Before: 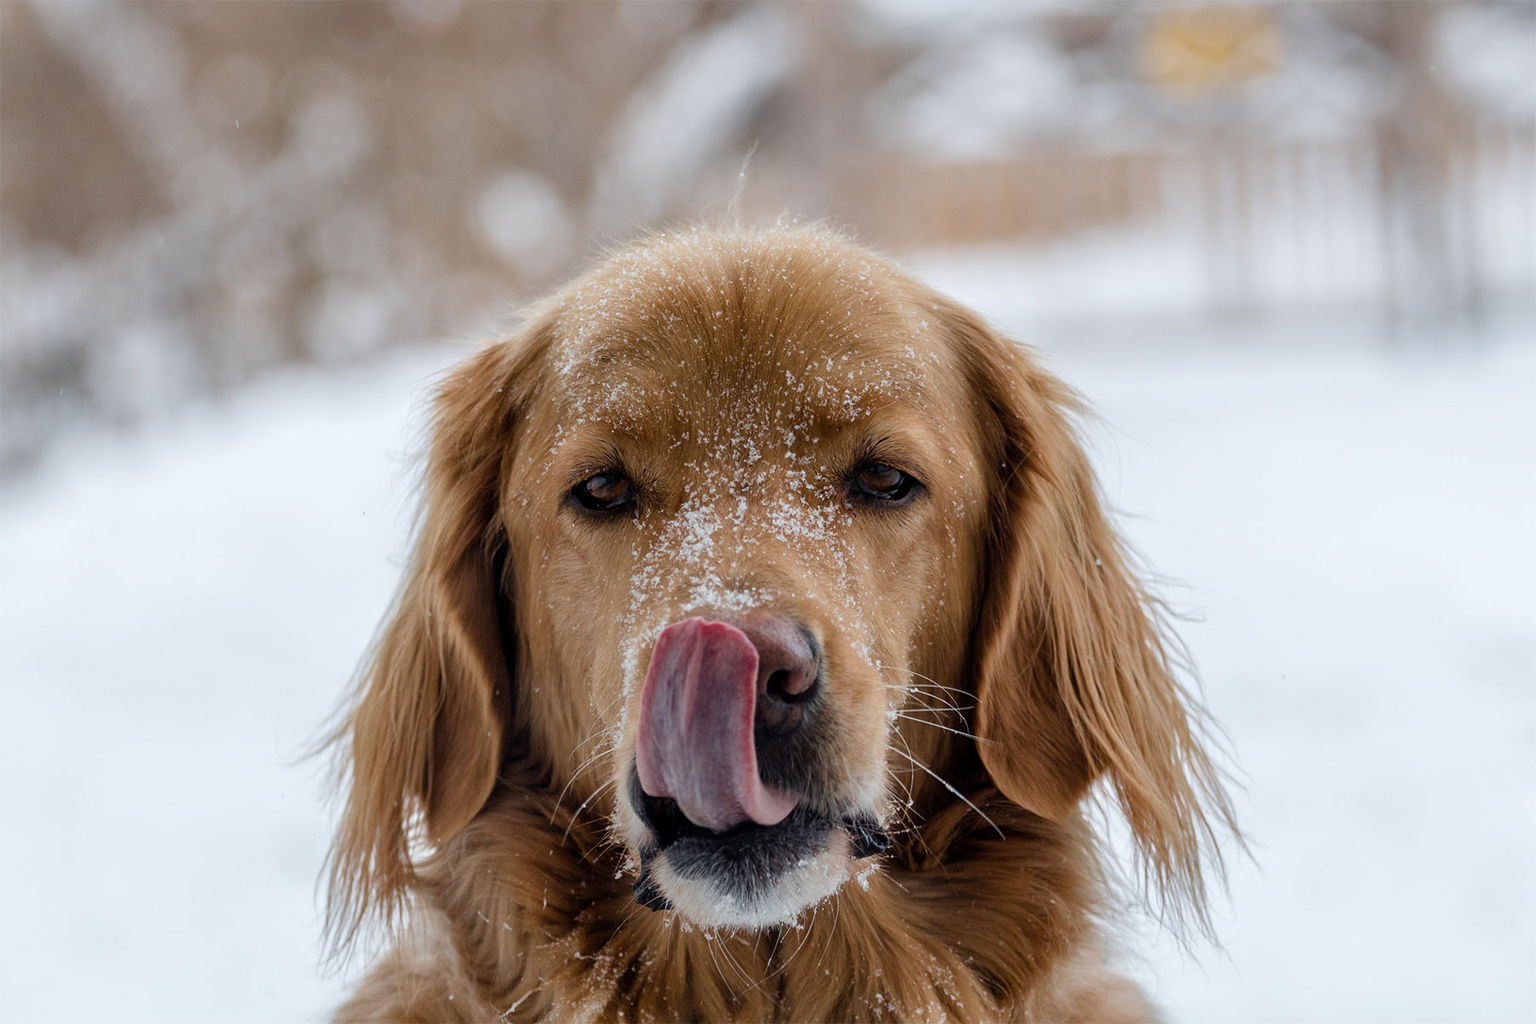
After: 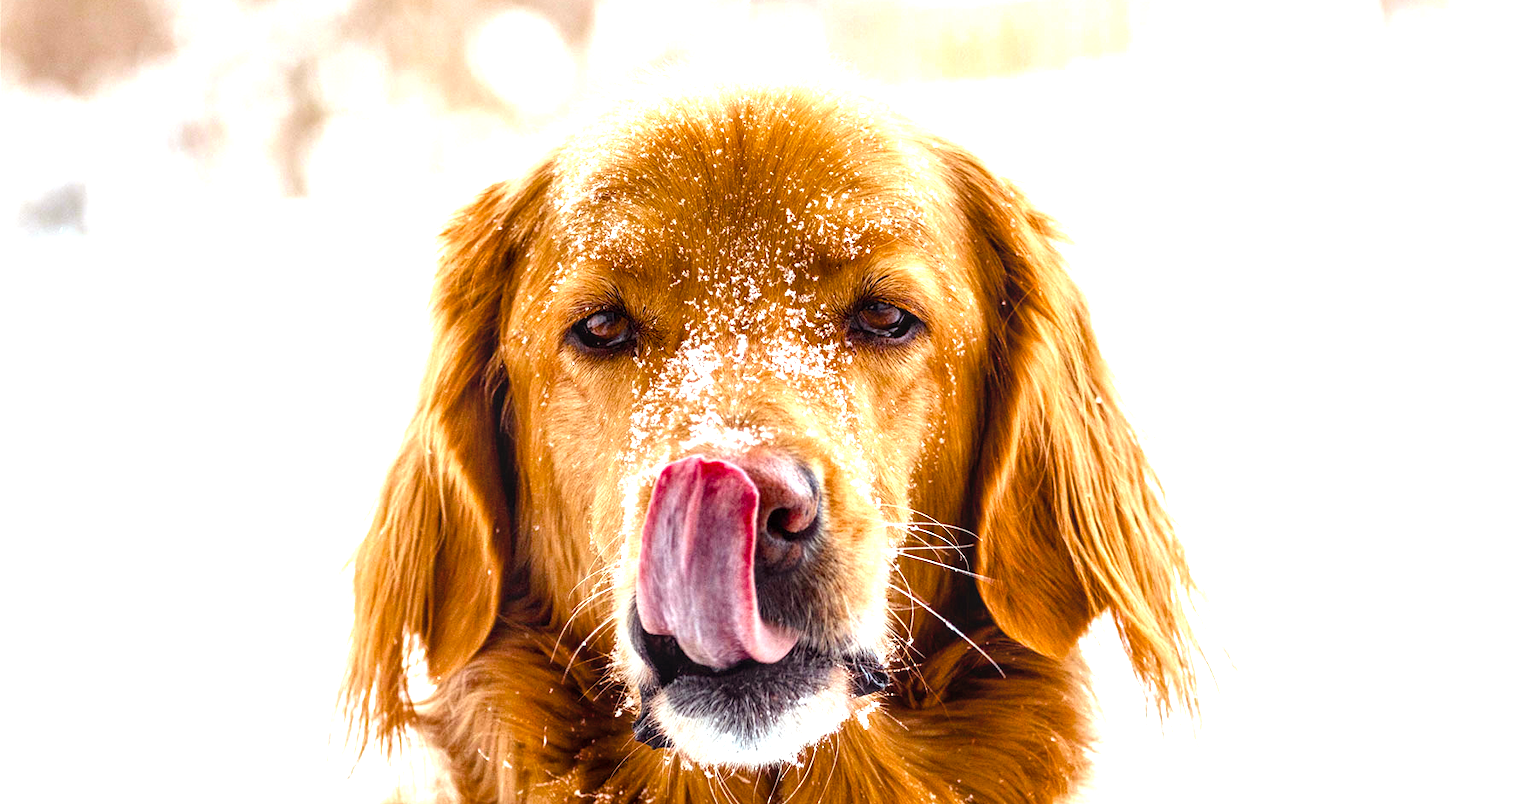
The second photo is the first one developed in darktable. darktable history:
local contrast: on, module defaults
color balance rgb: power › chroma 1.554%, power › hue 26.57°, perceptual saturation grading › global saturation 25.237%, perceptual brilliance grading › highlights 7.447%, perceptual brilliance grading › mid-tones 3.173%, perceptual brilliance grading › shadows 1.295%, global vibrance 16.321%, saturation formula JzAzBz (2021)
crop and rotate: top 15.846%, bottom 5.497%
exposure: black level correction 0, exposure 1.553 EV, compensate highlight preservation false
